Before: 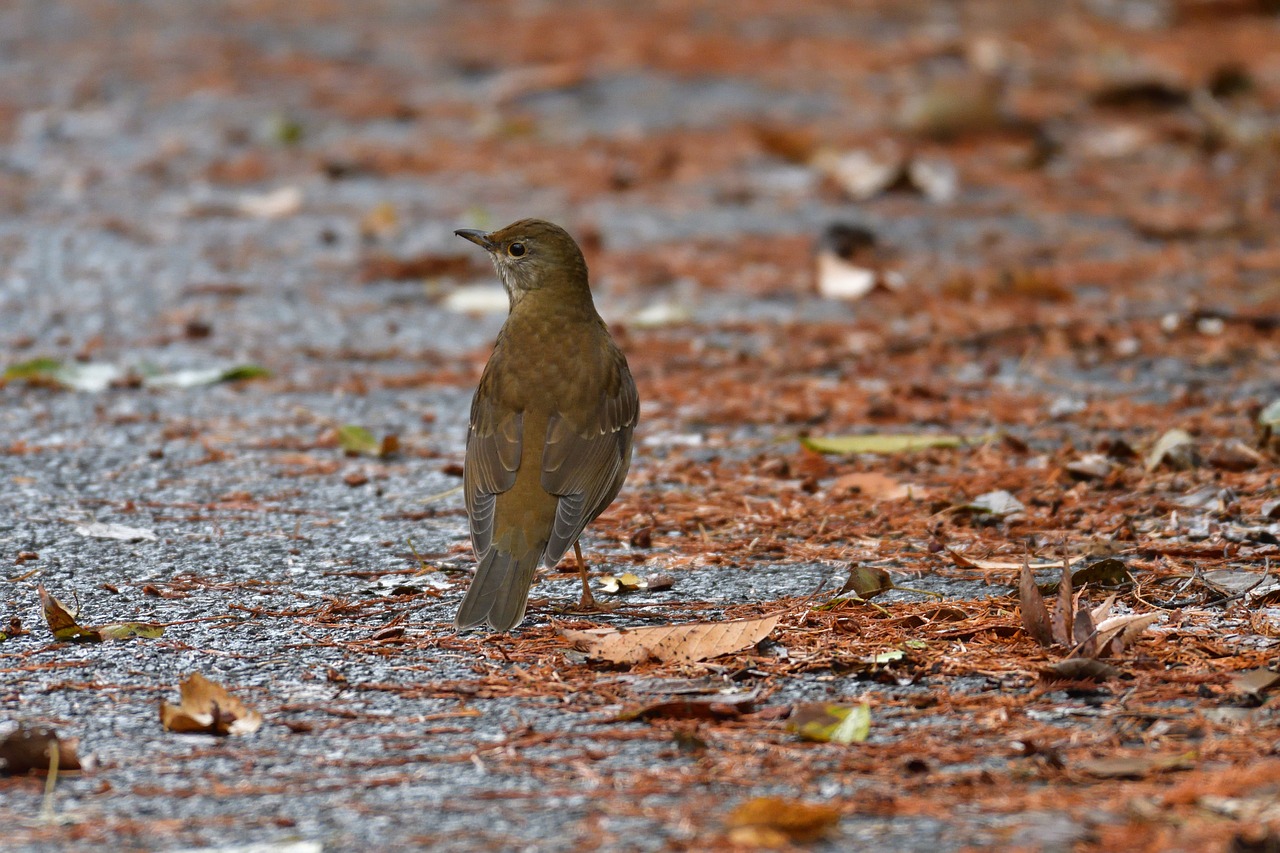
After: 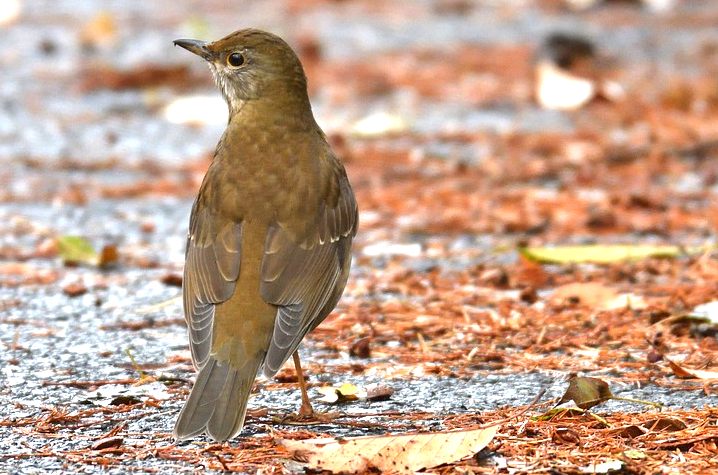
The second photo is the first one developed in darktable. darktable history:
exposure: exposure 1.205 EV, compensate exposure bias true, compensate highlight preservation false
crop and rotate: left 21.961%, top 22.355%, right 21.892%, bottom 21.873%
